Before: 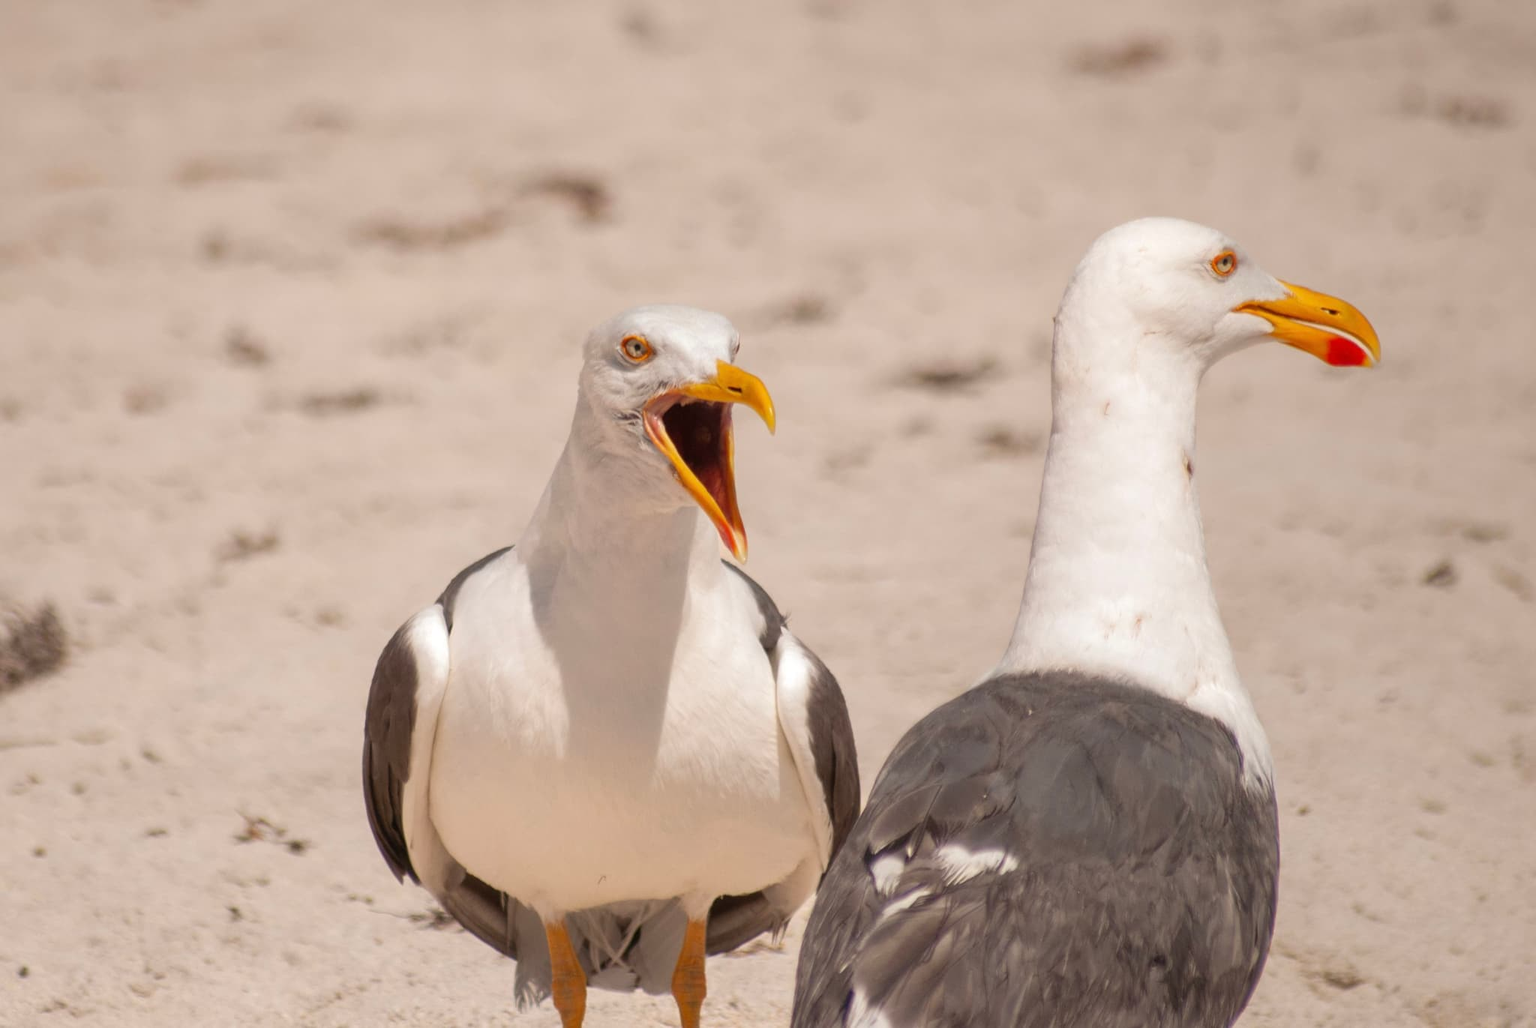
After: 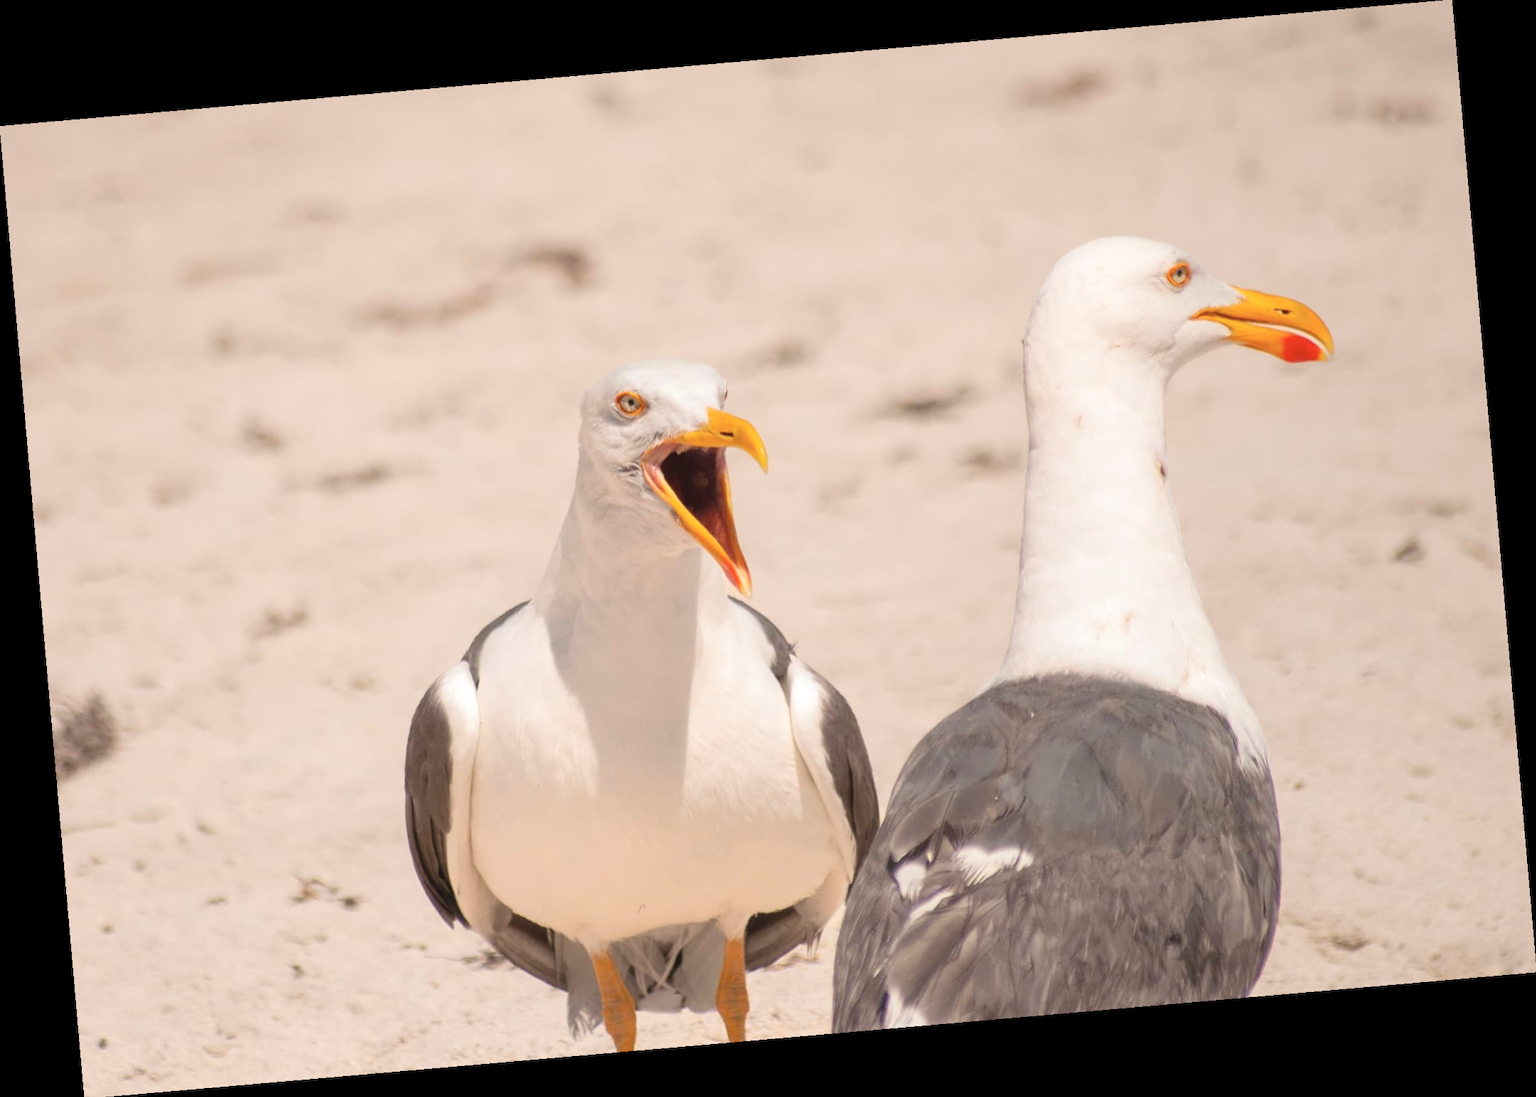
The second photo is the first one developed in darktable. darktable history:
contrast brightness saturation: contrast 0.14, brightness 0.21
rotate and perspective: rotation -4.98°, automatic cropping off
